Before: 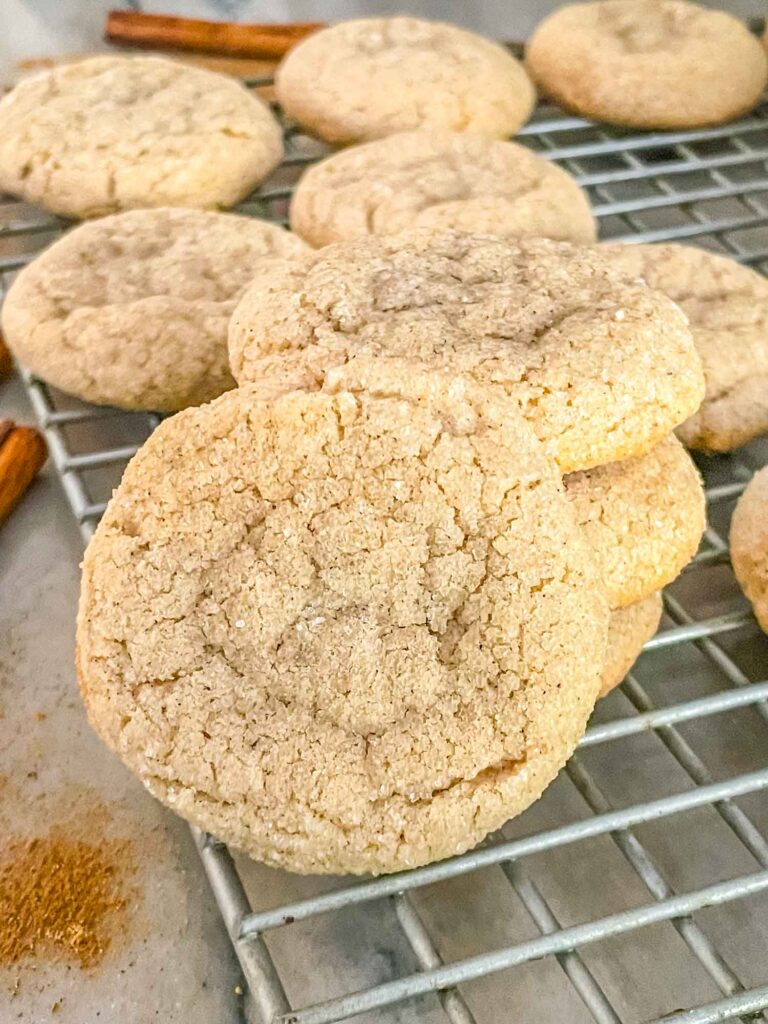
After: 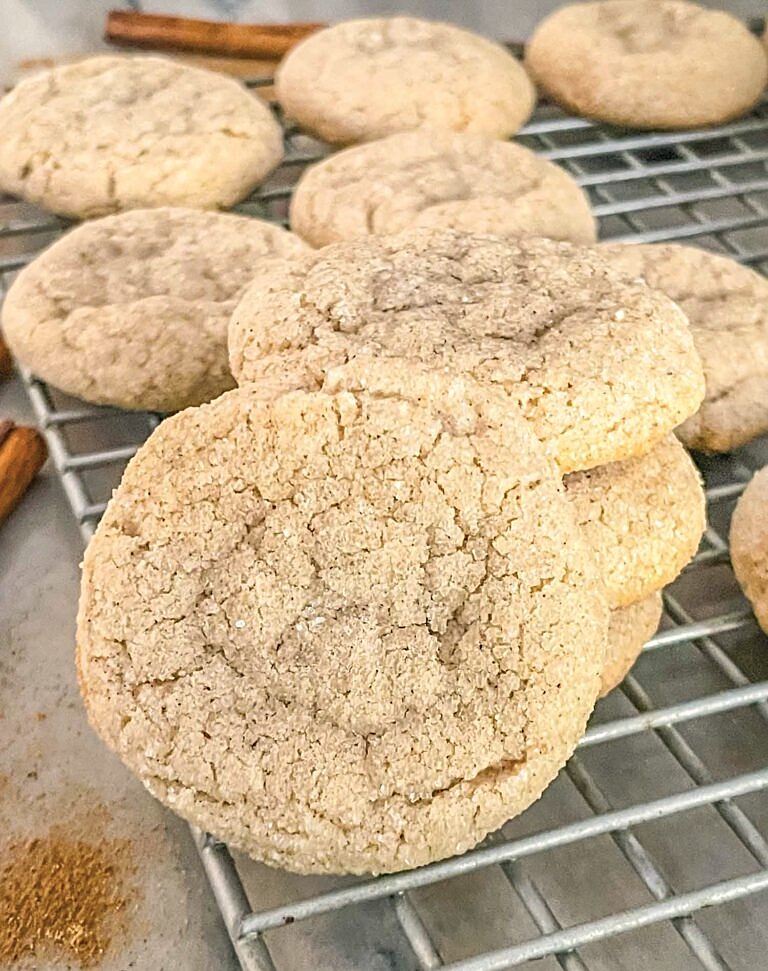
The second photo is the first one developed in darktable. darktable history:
color correction: highlights a* 2.75, highlights b* 5, shadows a* -2.04, shadows b* -4.84, saturation 0.8
sharpen: on, module defaults
crop and rotate: top 0%, bottom 5.097%
